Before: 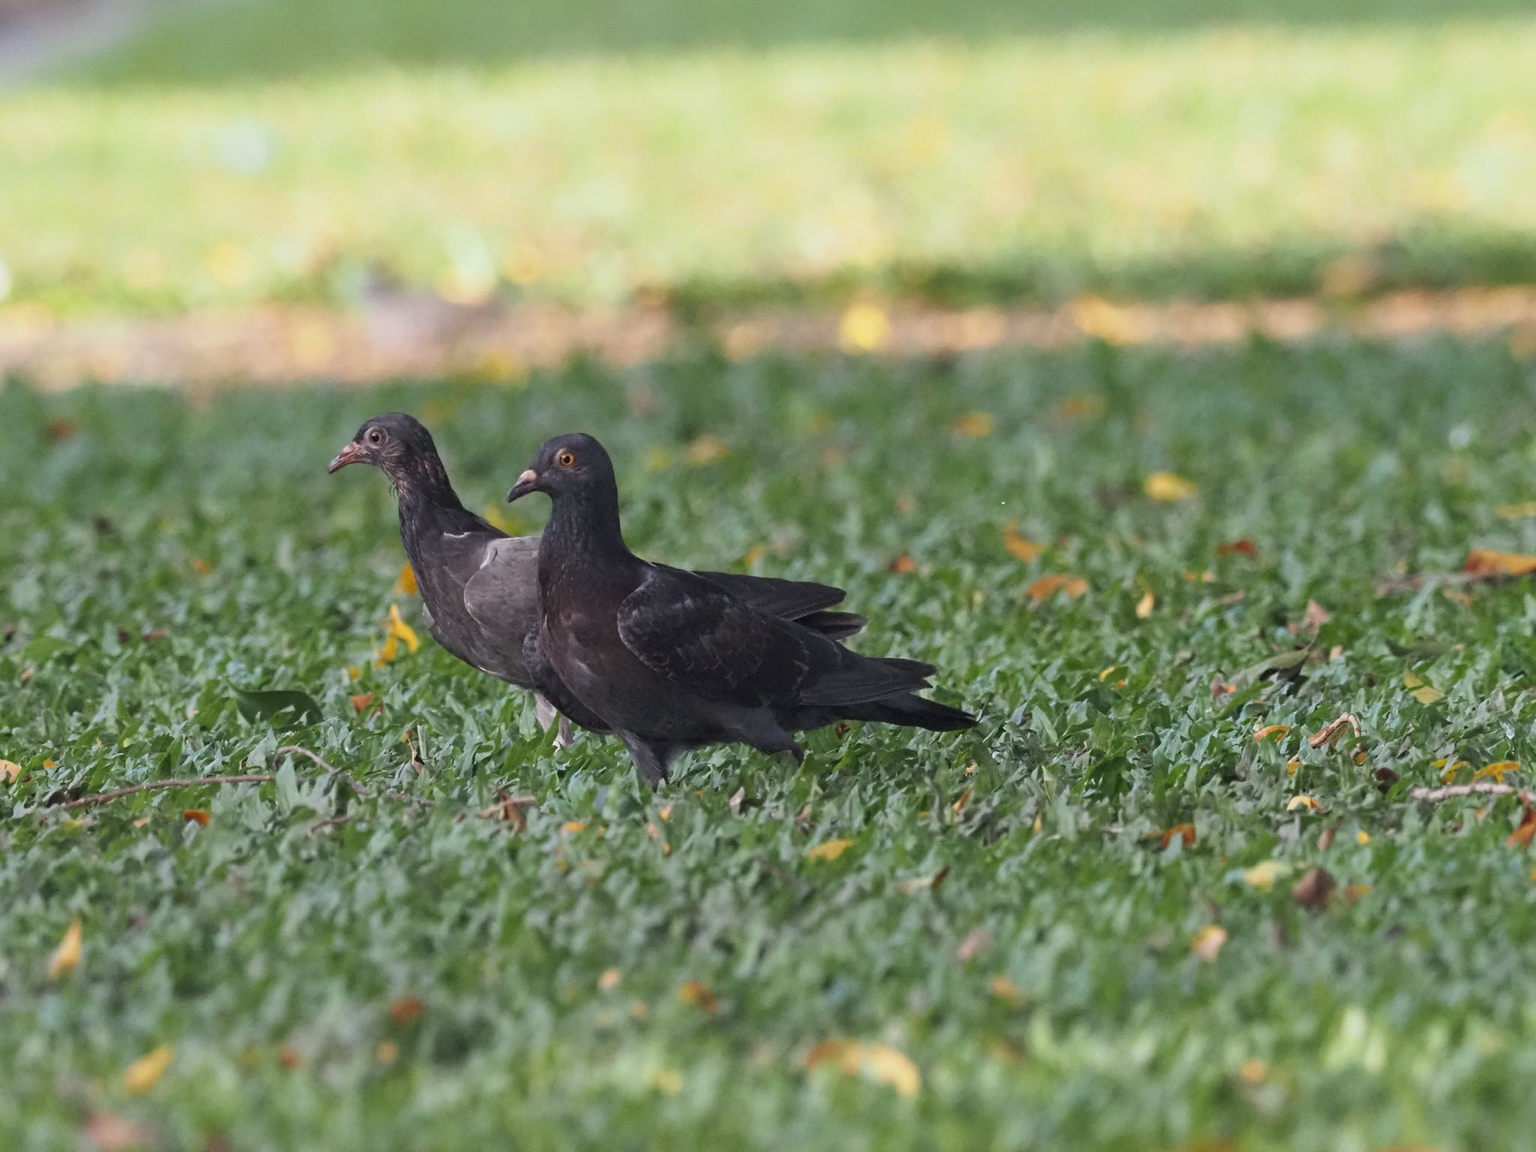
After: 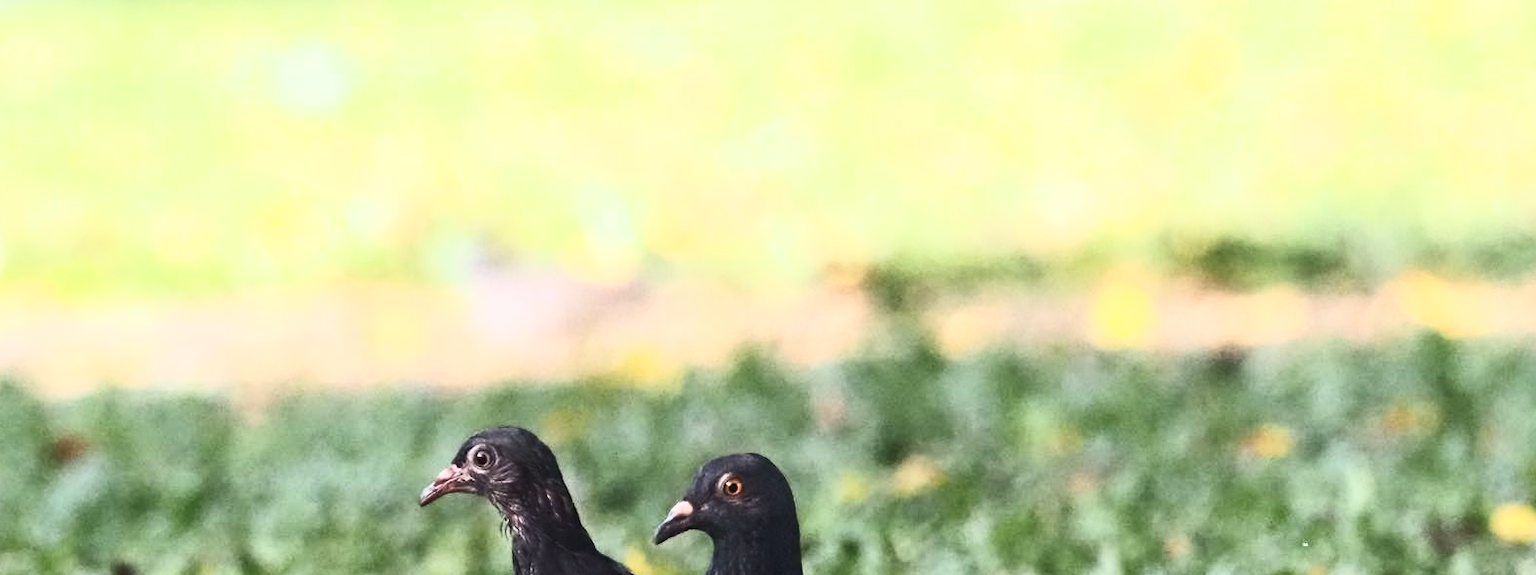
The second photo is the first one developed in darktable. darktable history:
color balance: on, module defaults
contrast brightness saturation: contrast 0.62, brightness 0.34, saturation 0.14
crop: left 0.579%, top 7.627%, right 23.167%, bottom 54.275%
